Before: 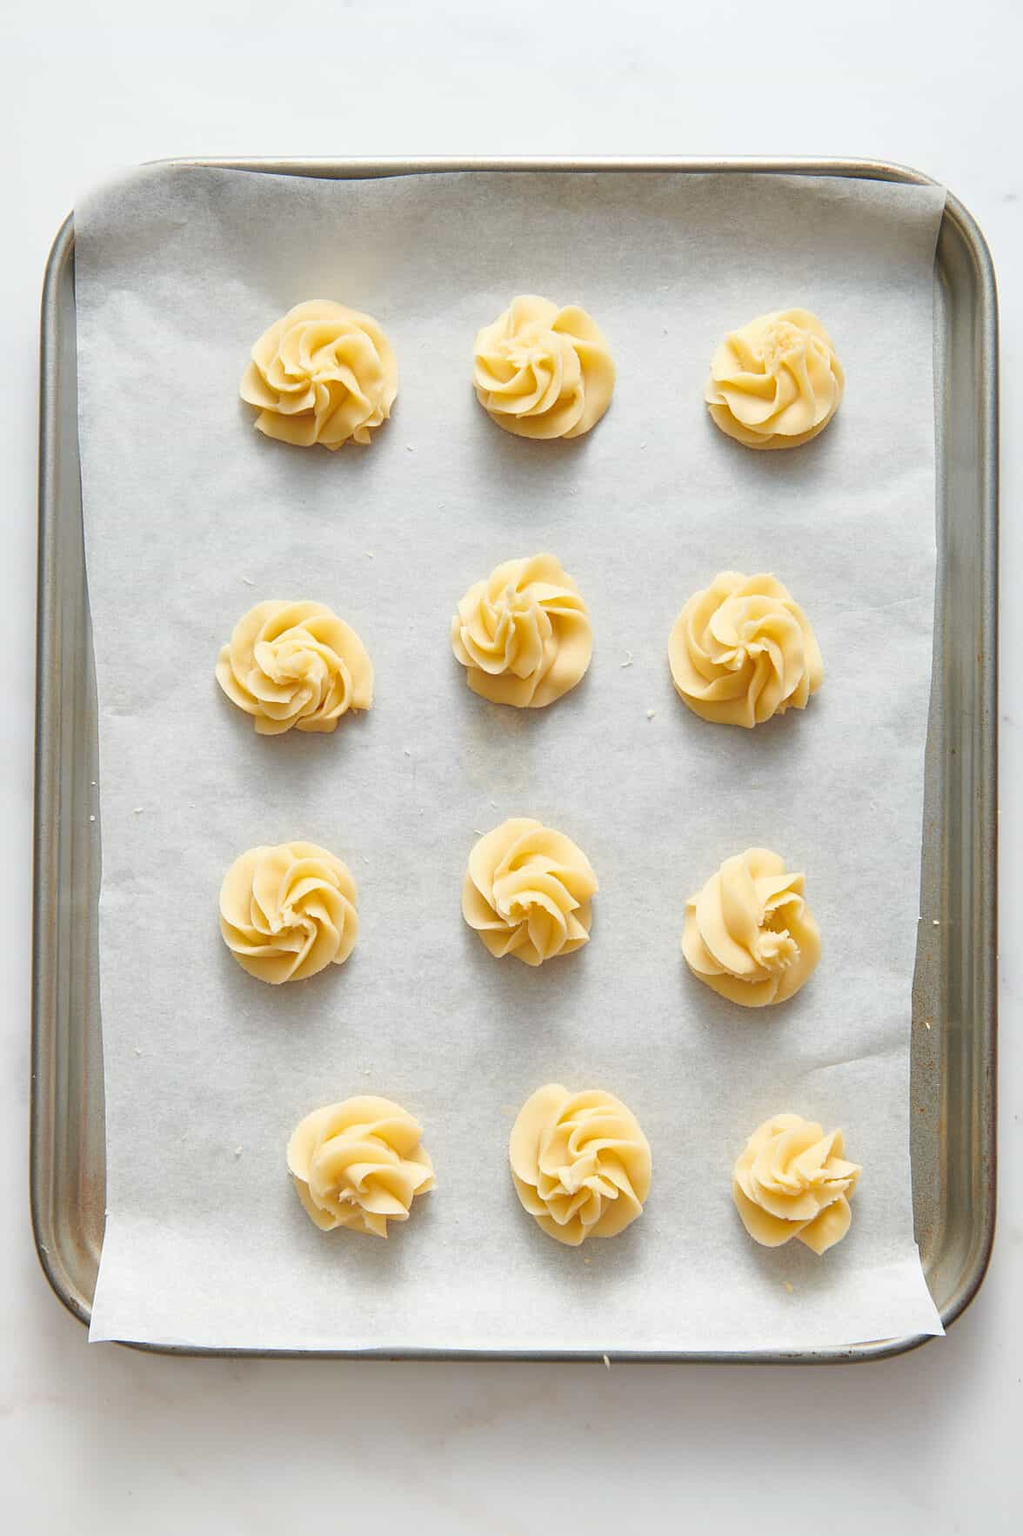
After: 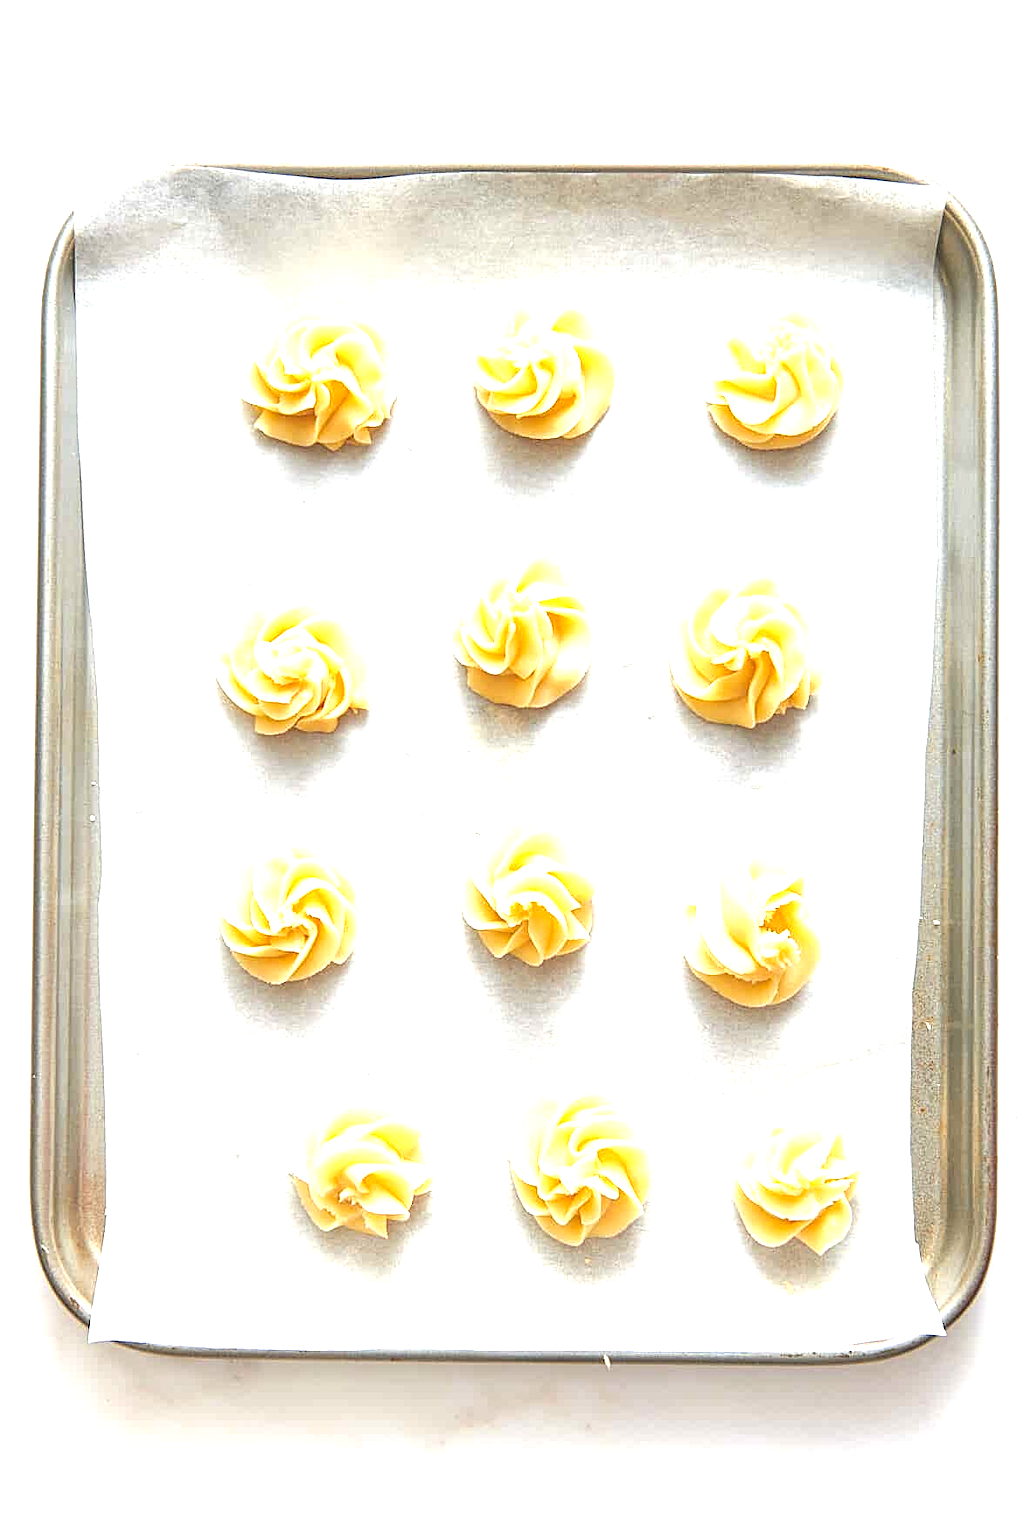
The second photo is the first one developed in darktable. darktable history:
exposure: exposure 1.2 EV, compensate highlight preservation false
sharpen: on, module defaults
local contrast: on, module defaults
